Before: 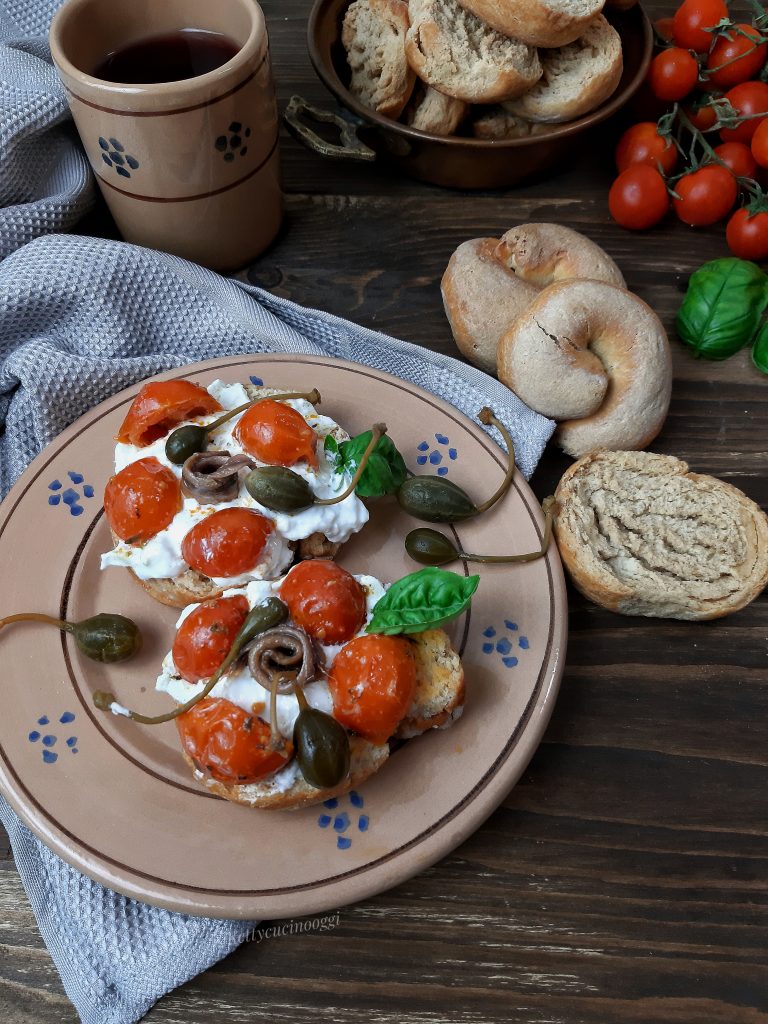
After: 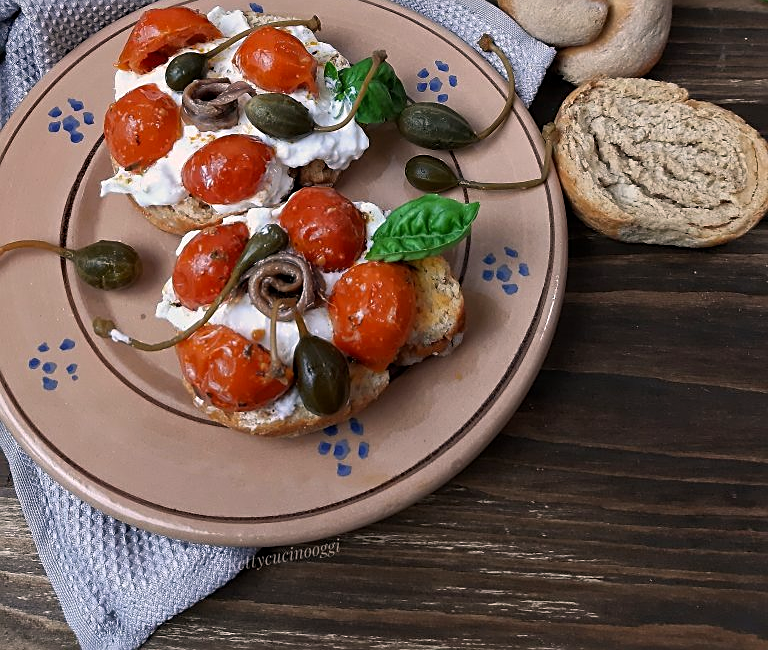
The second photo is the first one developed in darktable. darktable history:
crop and rotate: top 36.435%
color correction: highlights a* 7.34, highlights b* 4.37
sharpen: on, module defaults
